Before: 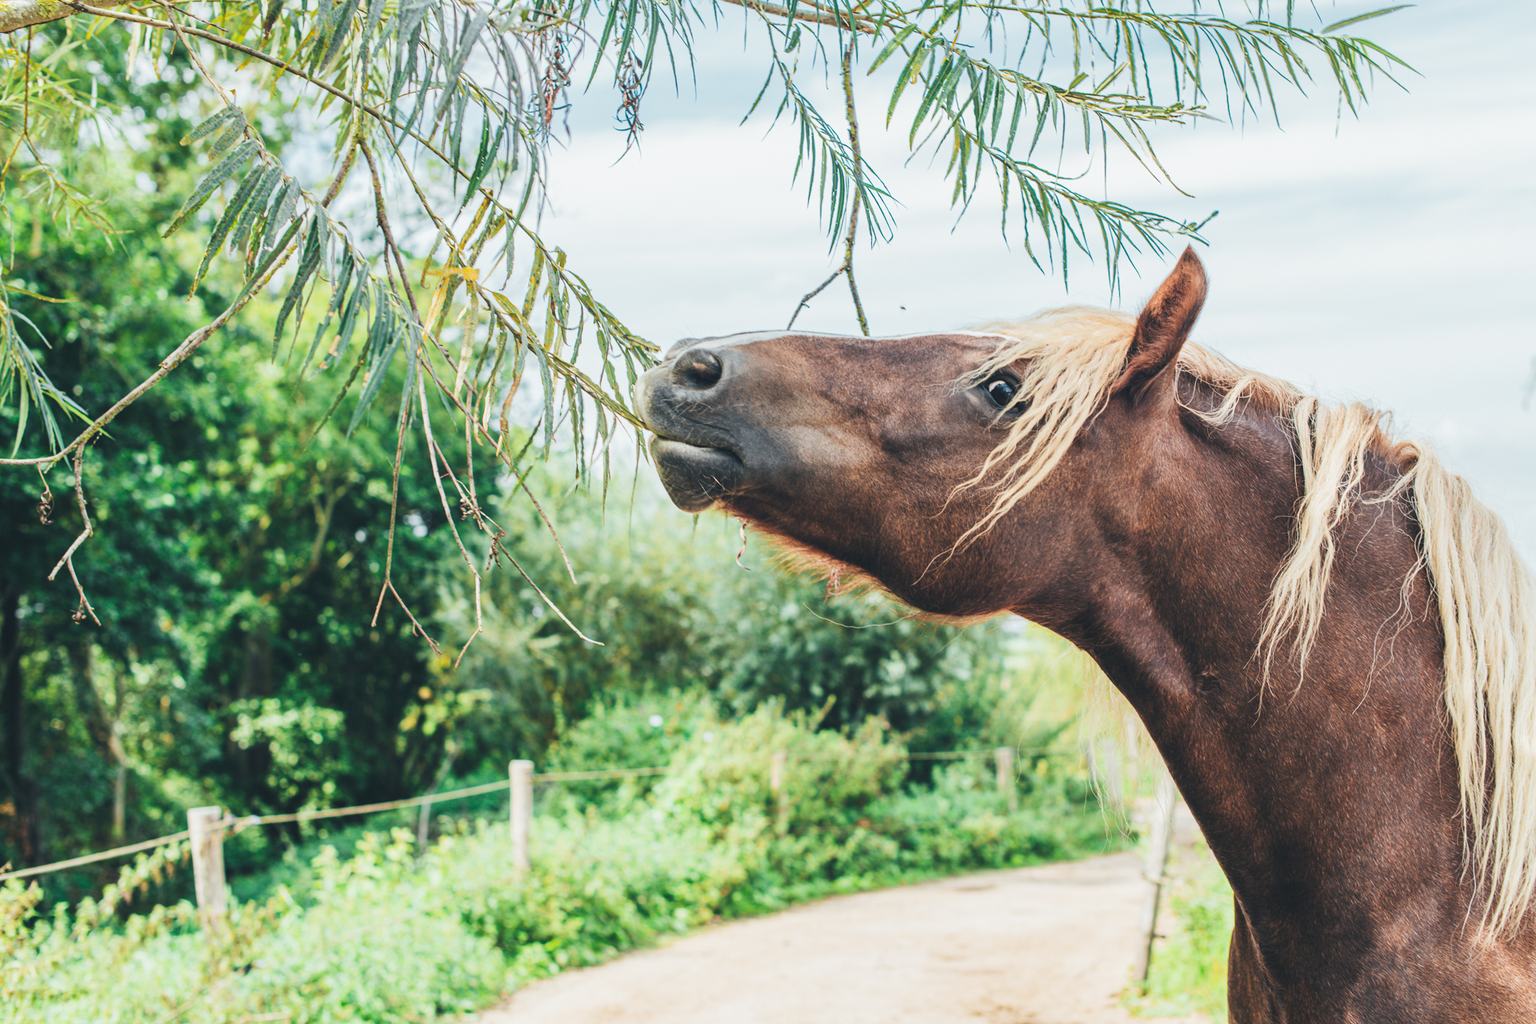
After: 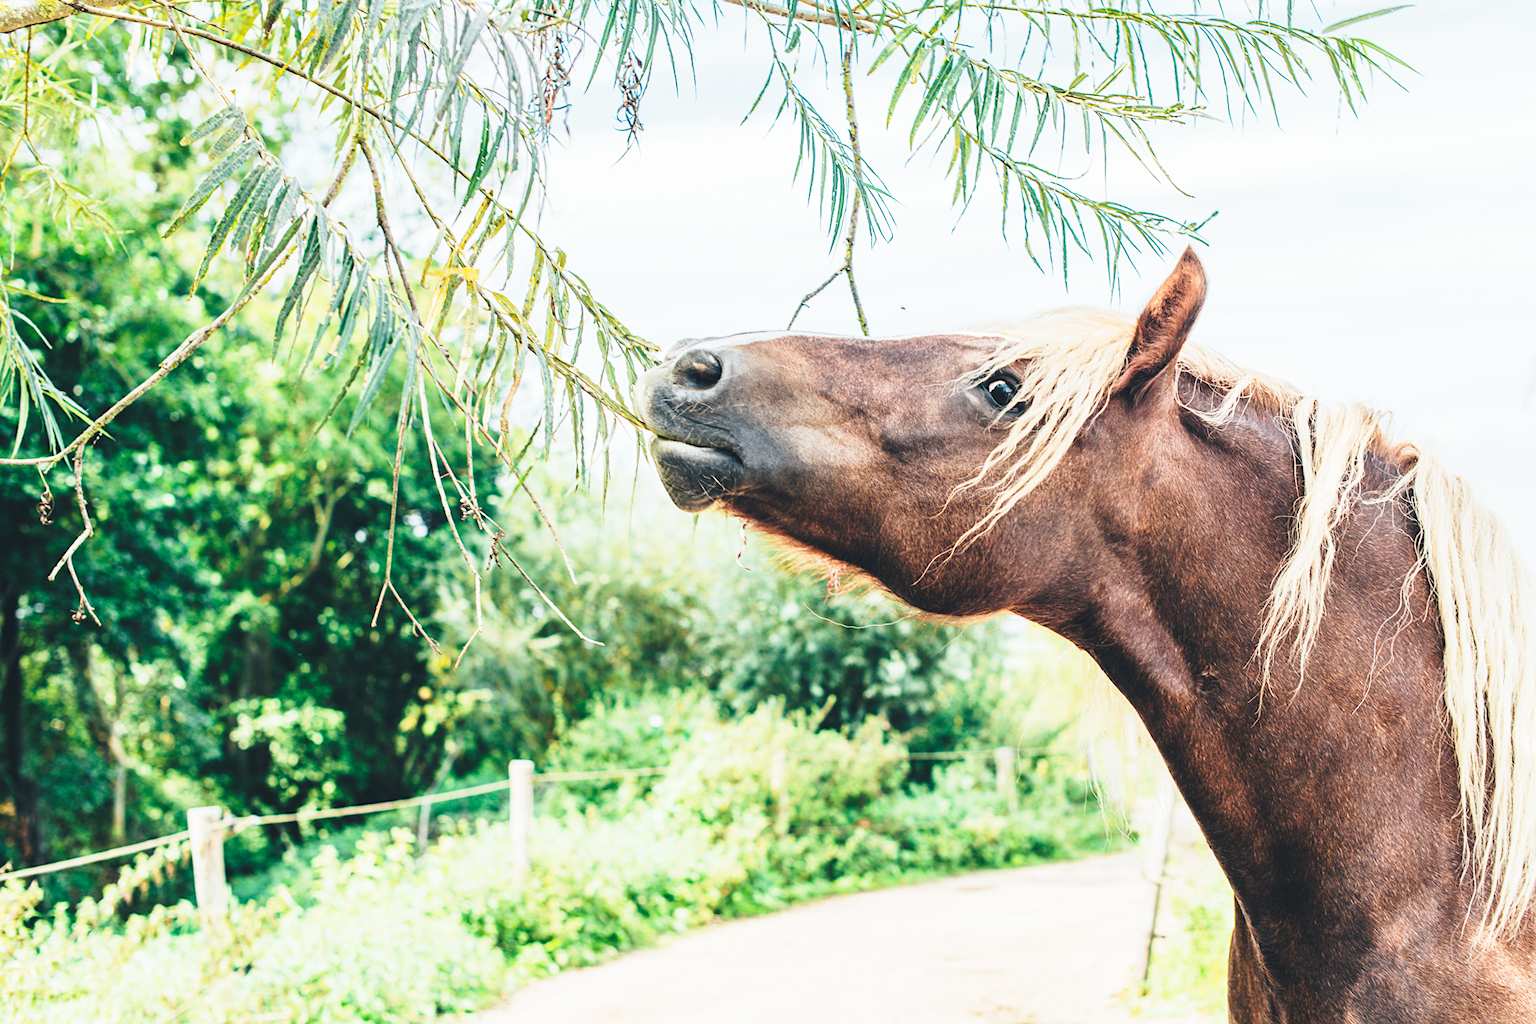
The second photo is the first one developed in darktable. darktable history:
base curve: curves: ch0 [(0, 0) (0.028, 0.03) (0.121, 0.232) (0.46, 0.748) (0.859, 0.968) (1, 1)], preserve colors none
sharpen: amount 0.2
